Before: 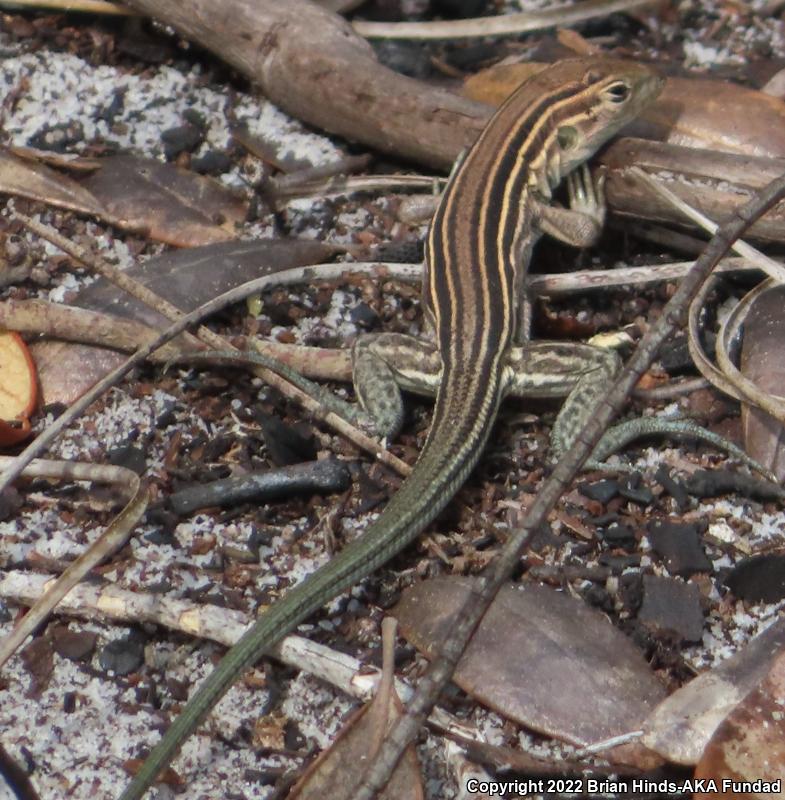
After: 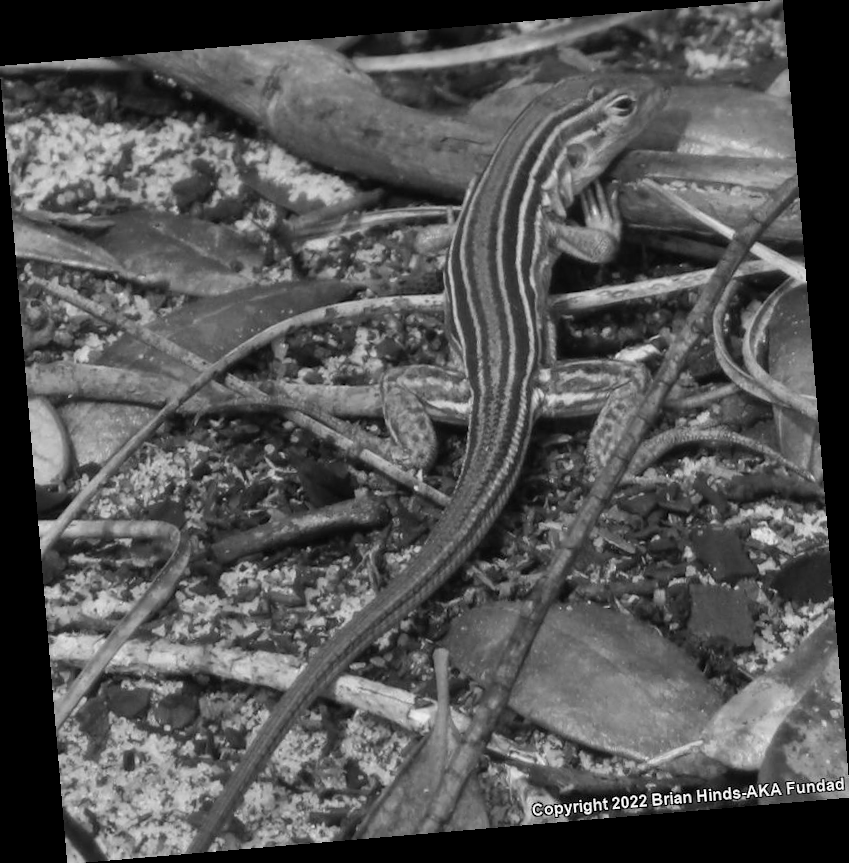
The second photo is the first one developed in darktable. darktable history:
color calibration: output gray [0.267, 0.423, 0.267, 0], illuminant same as pipeline (D50), adaptation none (bypass)
rotate and perspective: rotation -4.86°, automatic cropping off
exposure: compensate highlight preservation false
